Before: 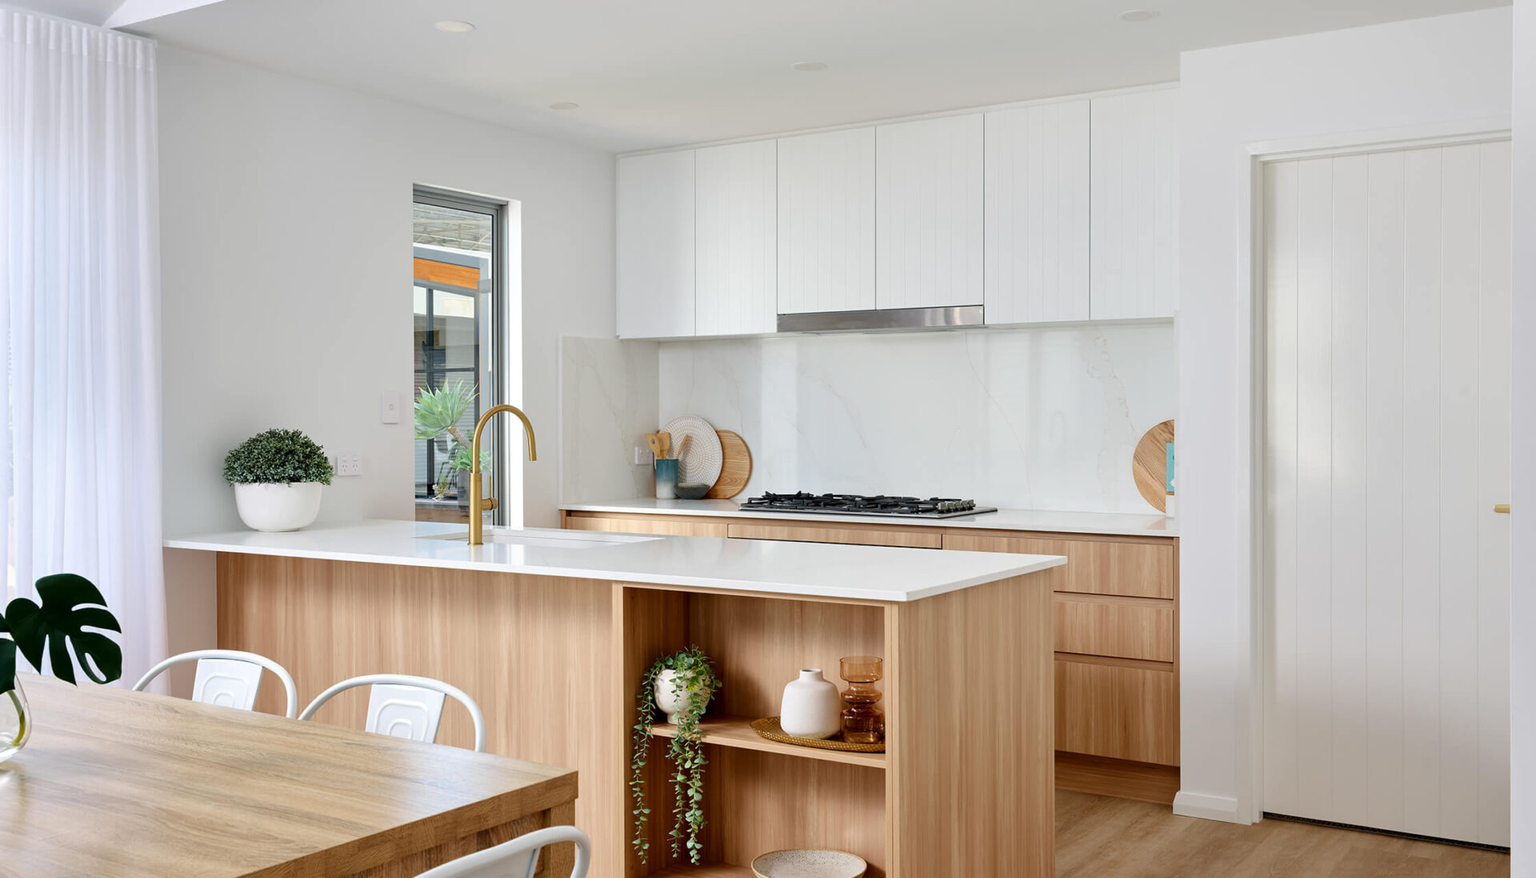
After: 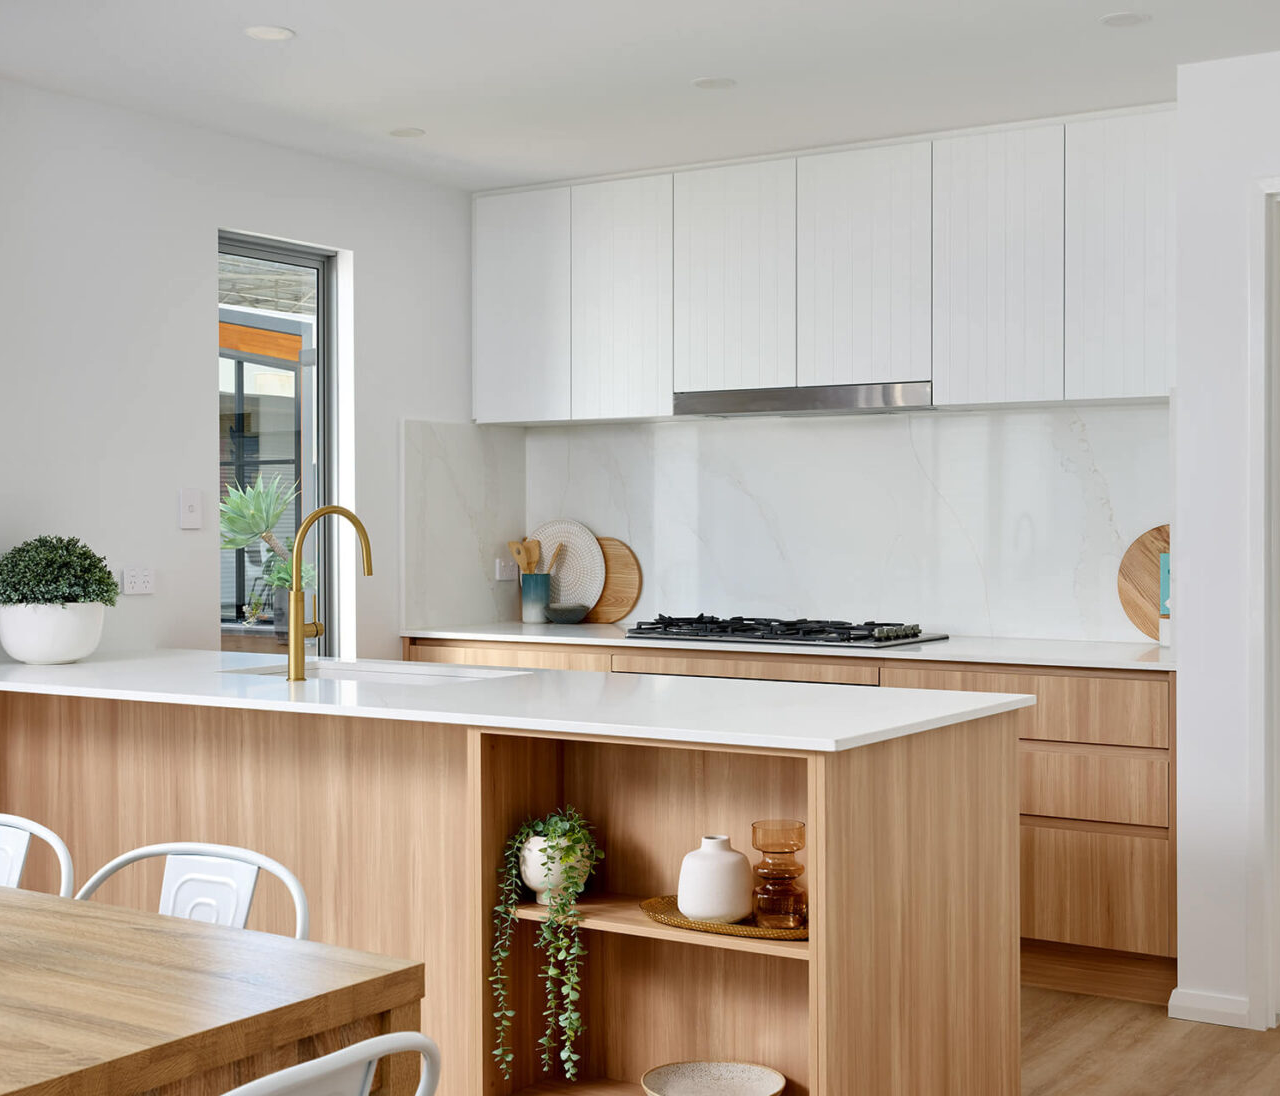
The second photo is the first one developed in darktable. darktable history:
shadows and highlights: radius 125.46, shadows 30.51, highlights -30.51, low approximation 0.01, soften with gaussian
crop and rotate: left 15.546%, right 17.787%
